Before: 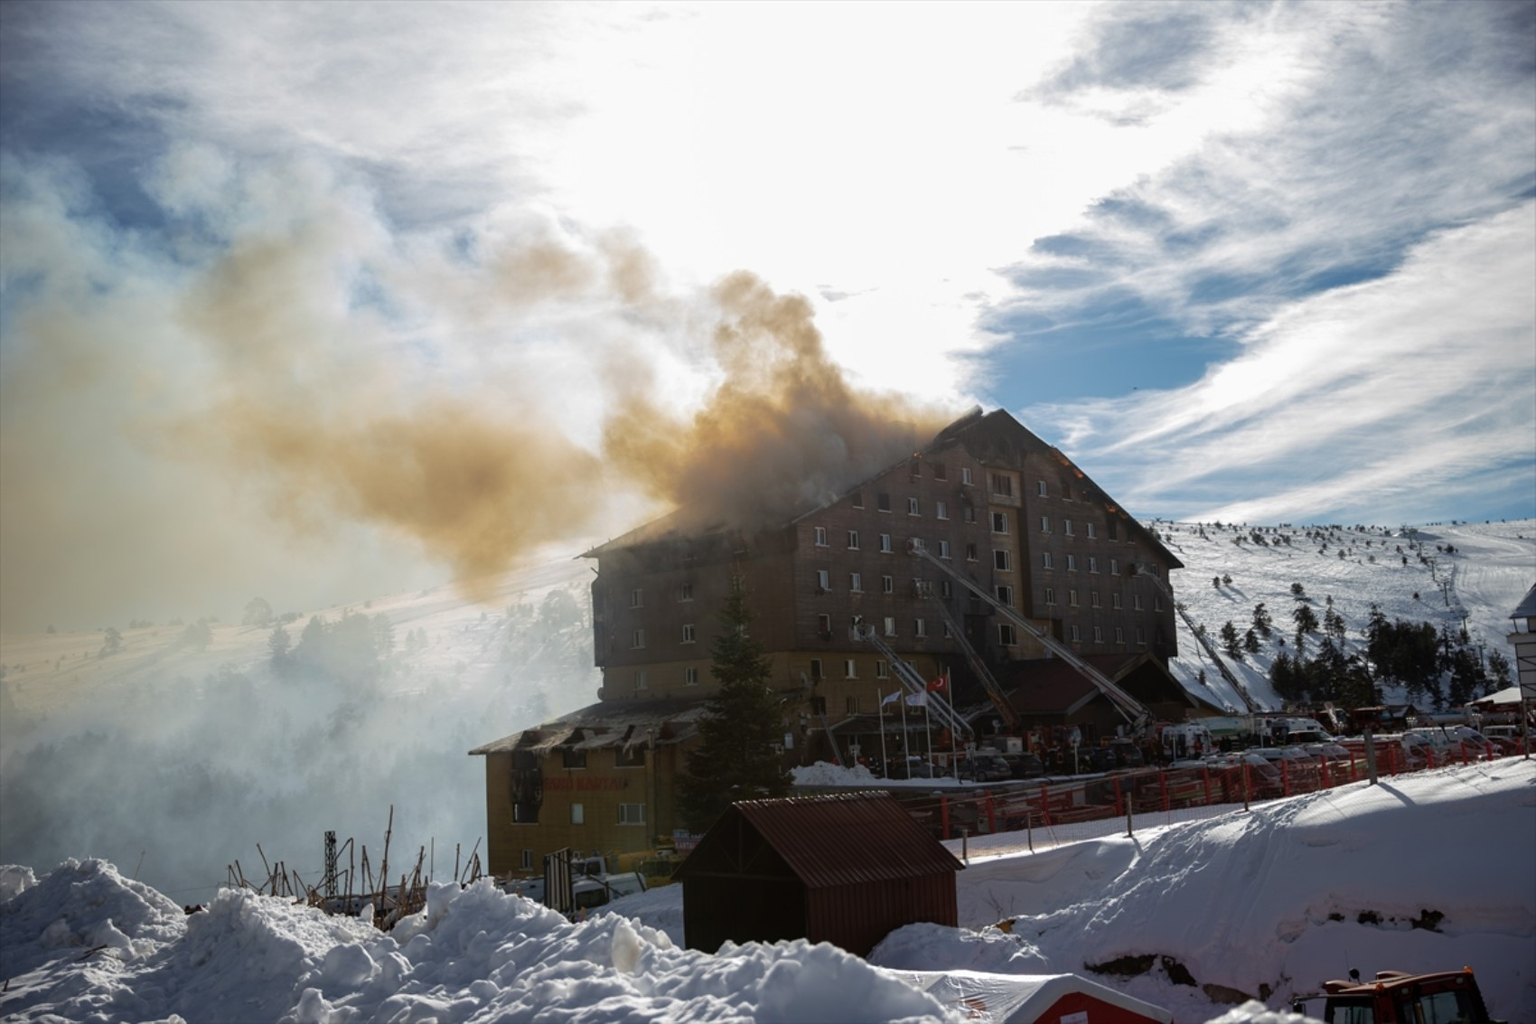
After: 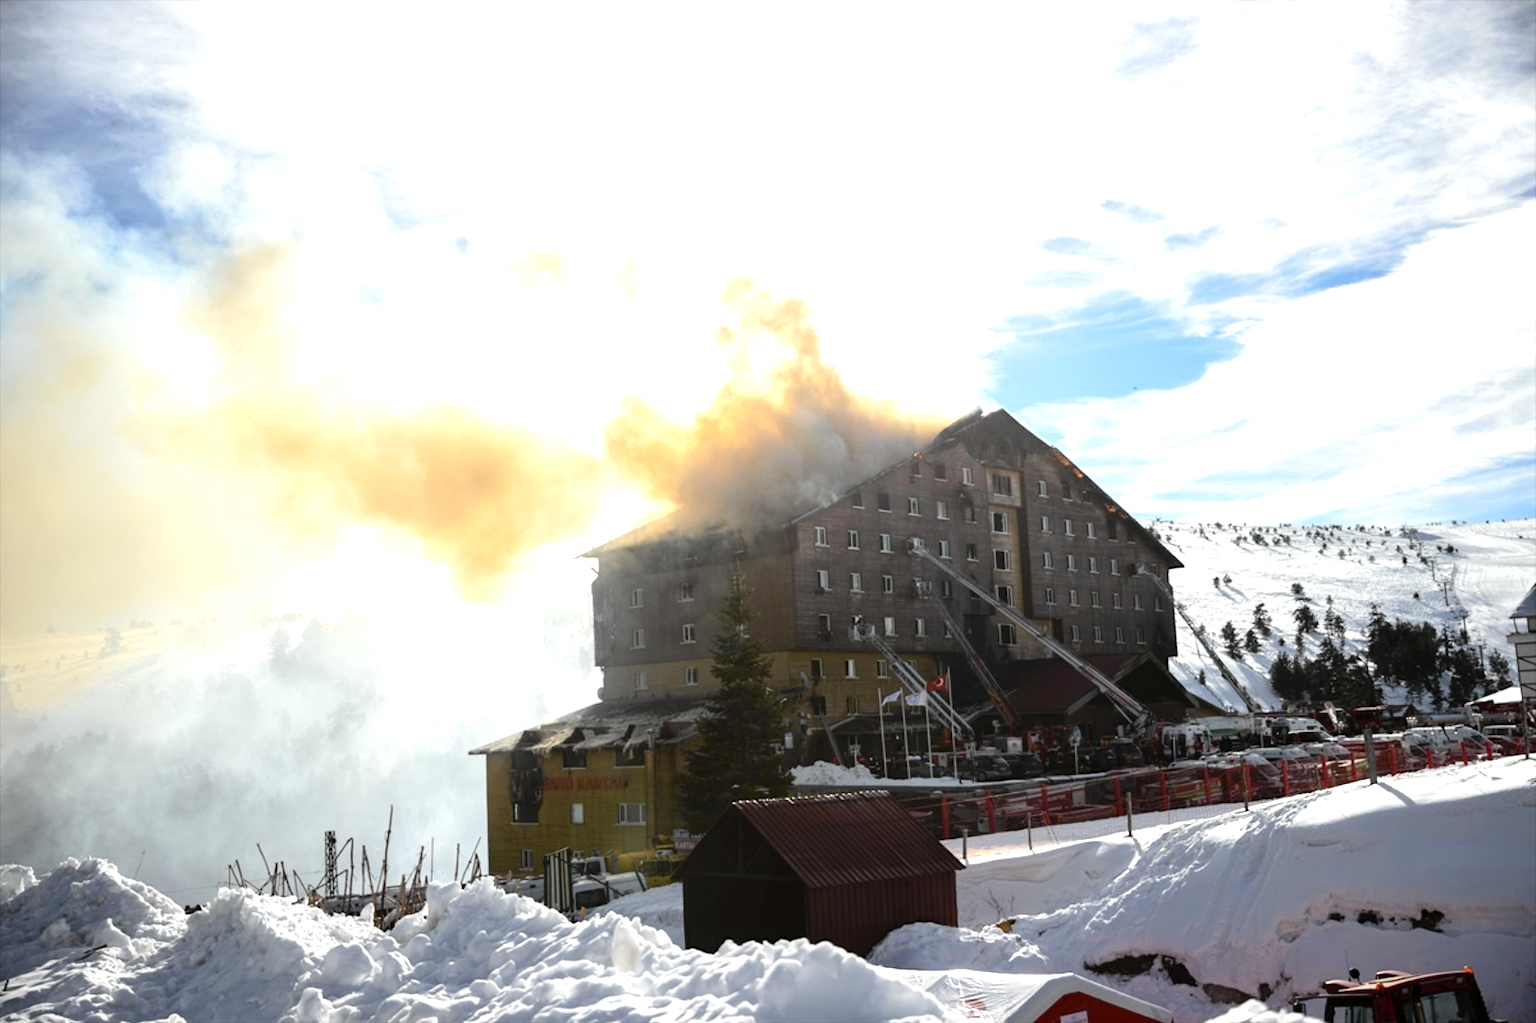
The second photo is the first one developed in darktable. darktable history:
tone curve: curves: ch0 [(0, 0) (0.037, 0.025) (0.131, 0.093) (0.275, 0.256) (0.476, 0.517) (0.607, 0.667) (0.691, 0.745) (0.789, 0.836) (0.911, 0.925) (0.997, 0.995)]; ch1 [(0, 0) (0.301, 0.3) (0.444, 0.45) (0.493, 0.495) (0.507, 0.503) (0.534, 0.533) (0.582, 0.58) (0.658, 0.693) (0.746, 0.77) (1, 1)]; ch2 [(0, 0) (0.246, 0.233) (0.36, 0.352) (0.415, 0.418) (0.476, 0.492) (0.502, 0.504) (0.525, 0.518) (0.539, 0.544) (0.586, 0.602) (0.634, 0.651) (0.706, 0.727) (0.853, 0.852) (1, 0.951)], color space Lab, independent channels, preserve colors none
exposure: black level correction 0, exposure 1.2 EV, compensate exposure bias true, compensate highlight preservation false
